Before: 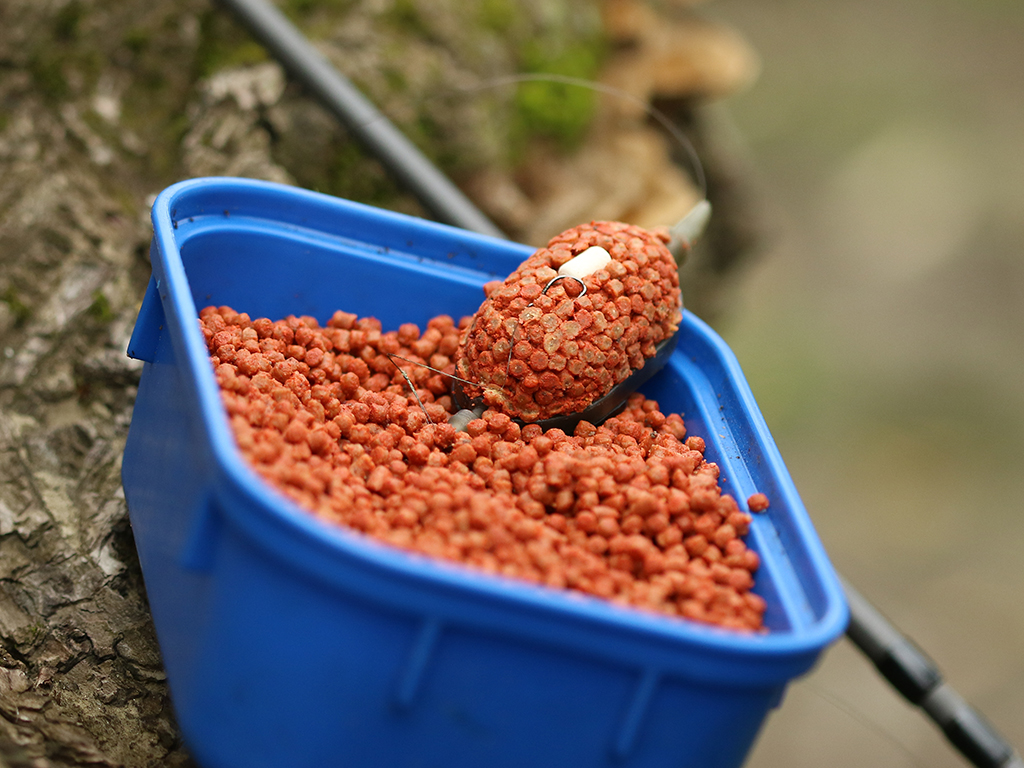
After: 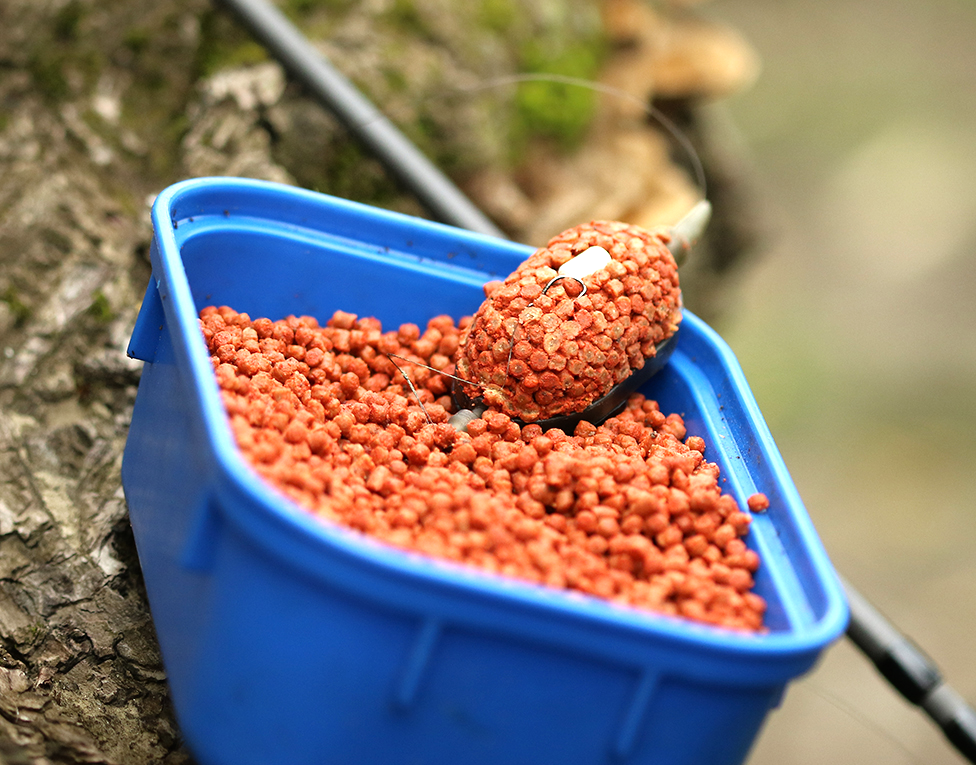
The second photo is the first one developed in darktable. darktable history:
crop: right 4.369%, bottom 0.043%
tone equalizer: -8 EV -0.761 EV, -7 EV -0.697 EV, -6 EV -0.563 EV, -5 EV -0.375 EV, -3 EV 0.374 EV, -2 EV 0.6 EV, -1 EV 0.701 EV, +0 EV 0.767 EV
